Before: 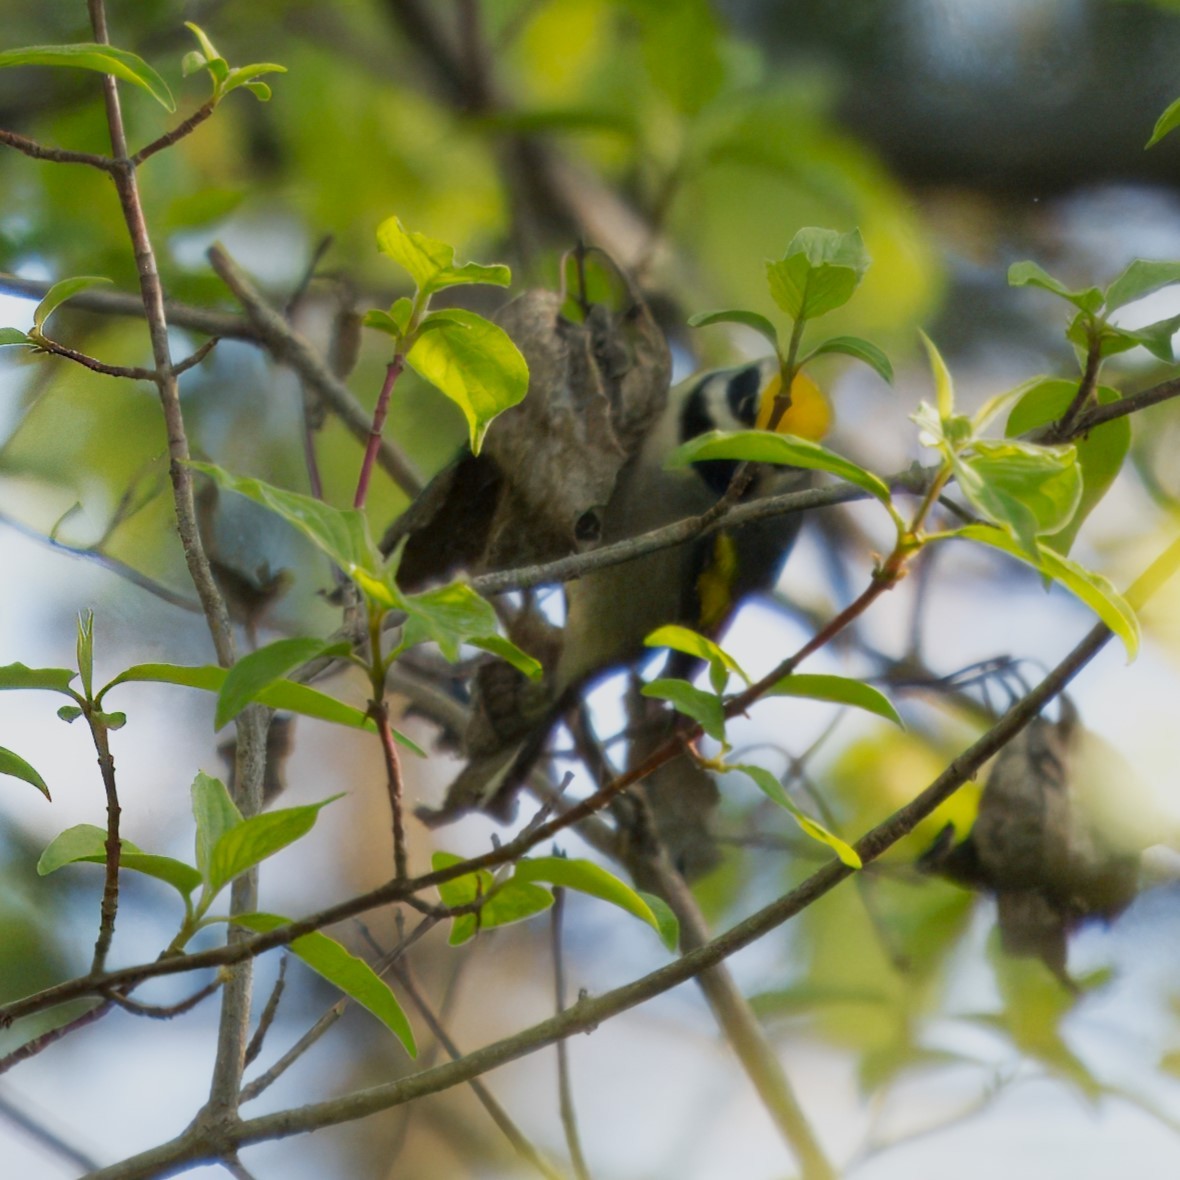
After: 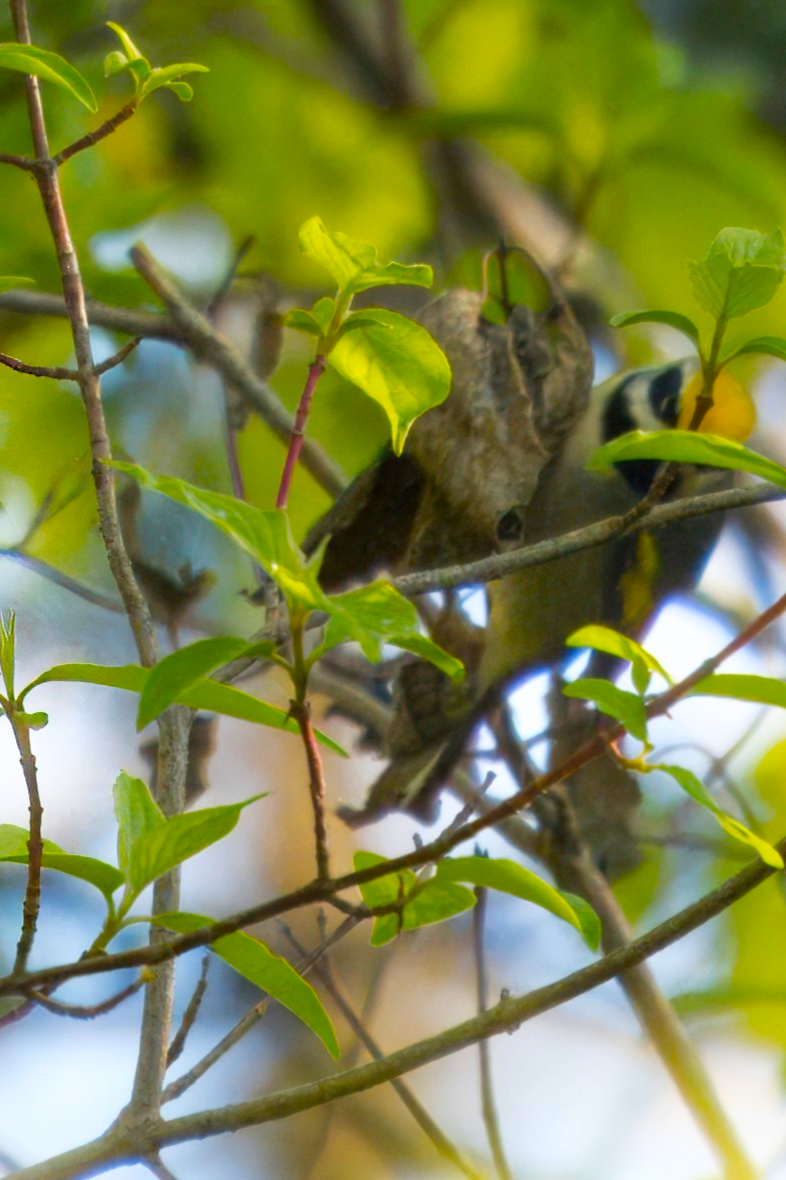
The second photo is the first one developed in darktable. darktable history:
bloom: size 13.65%, threshold 98.39%, strength 4.82%
crop and rotate: left 6.617%, right 26.717%
color balance rgb: perceptual saturation grading › global saturation 36%, perceptual brilliance grading › global brilliance 10%, global vibrance 20%
